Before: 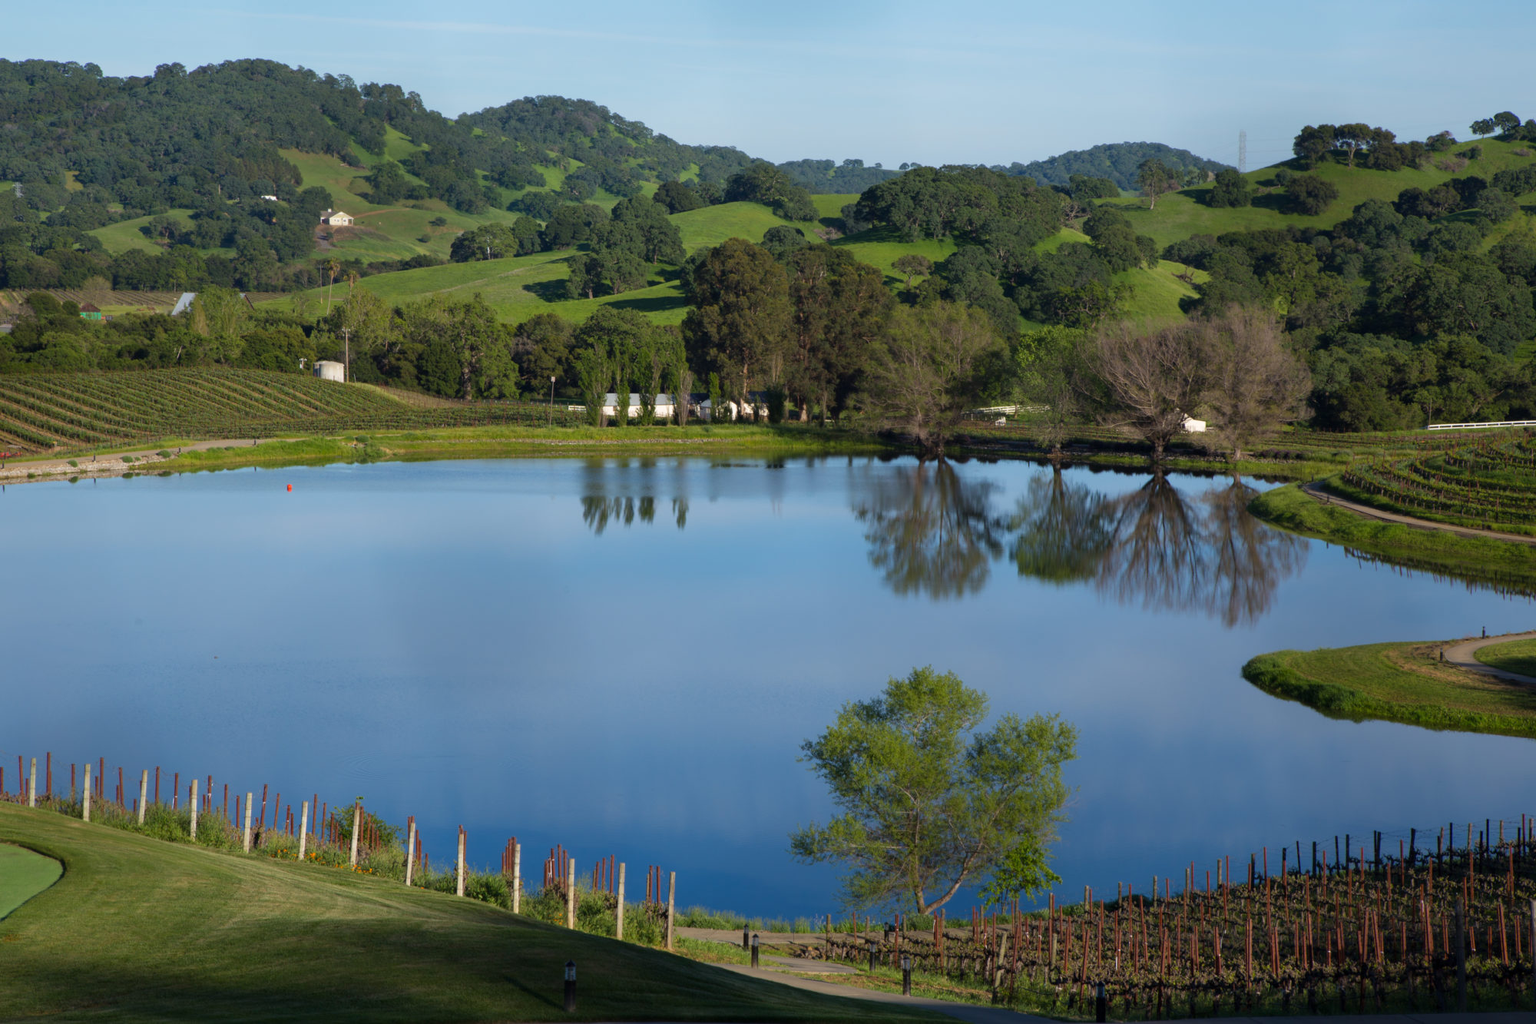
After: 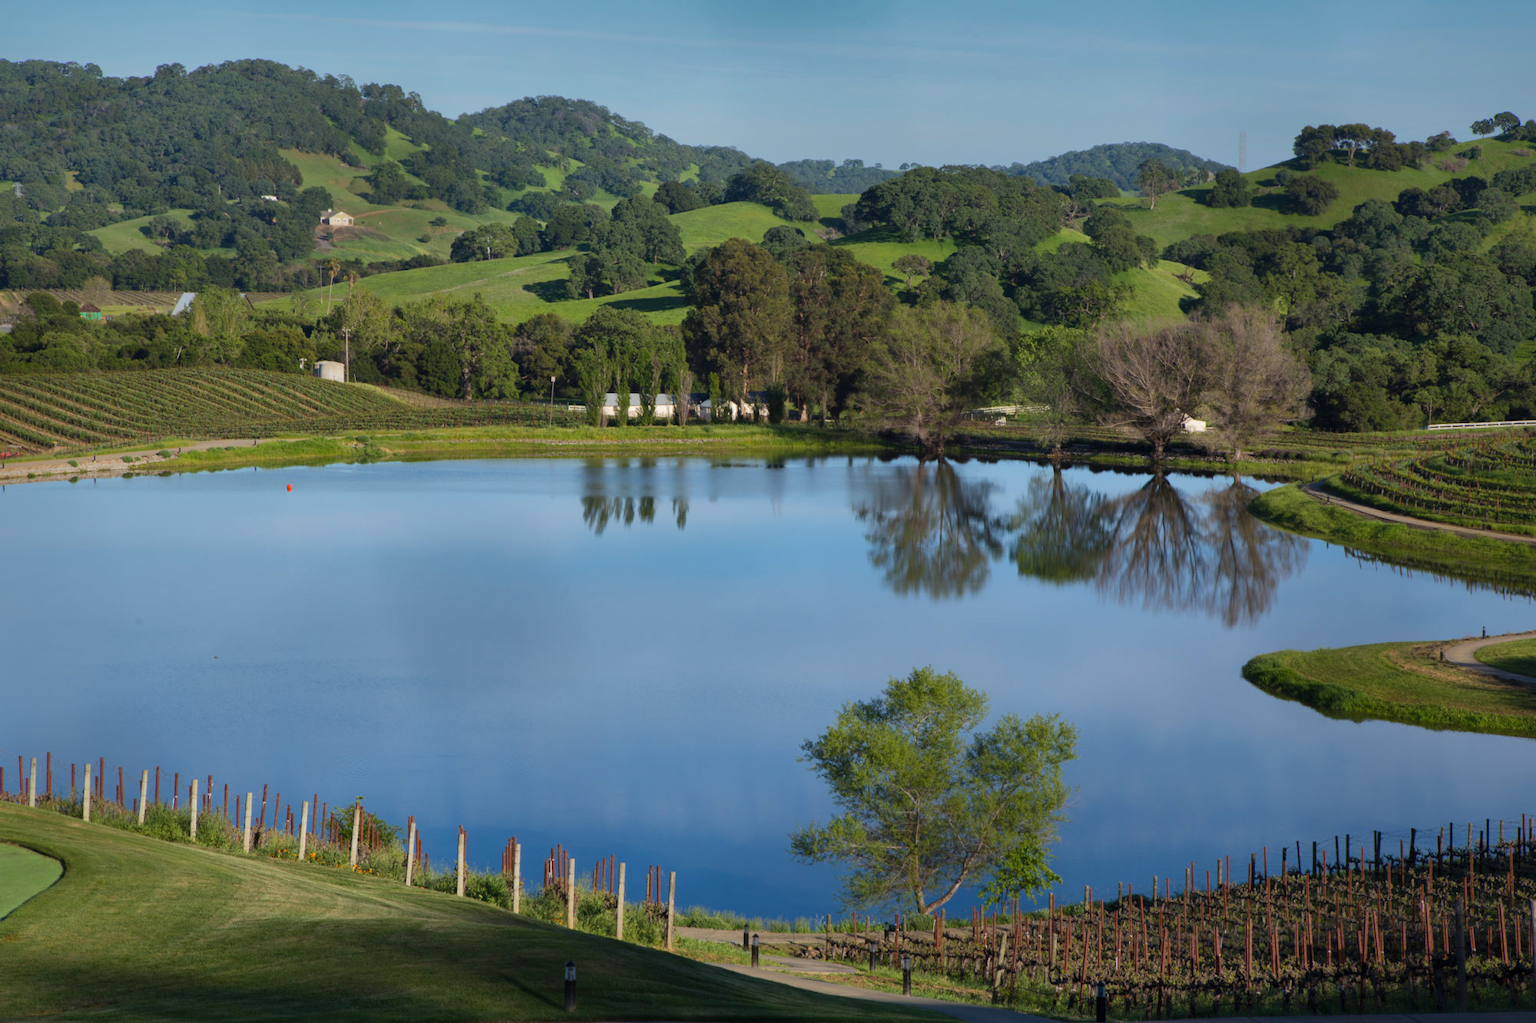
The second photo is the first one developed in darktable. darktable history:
shadows and highlights: shadows 39.11, highlights -75.84, highlights color adjustment 45.24%
contrast brightness saturation: contrast 0.149, brightness 0.053
